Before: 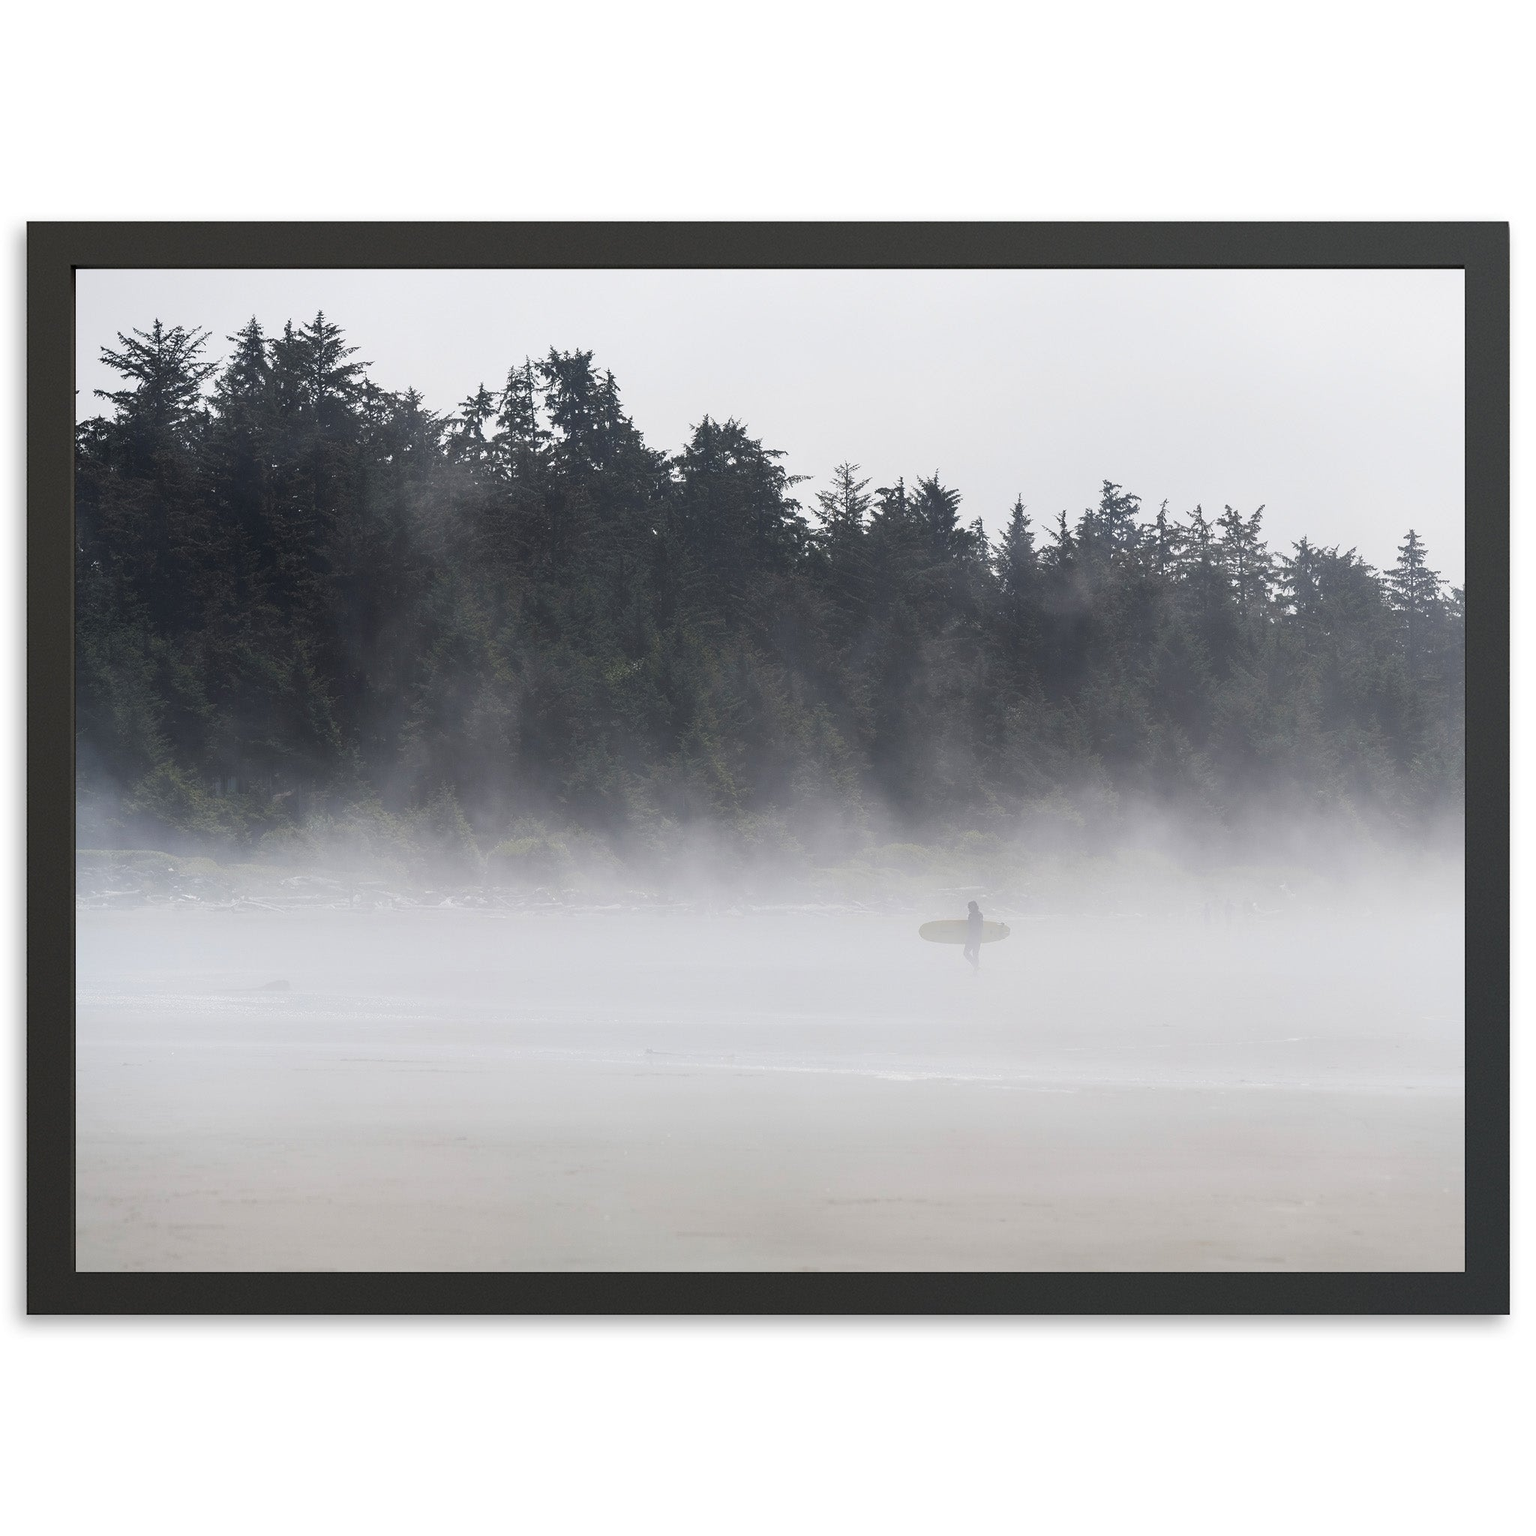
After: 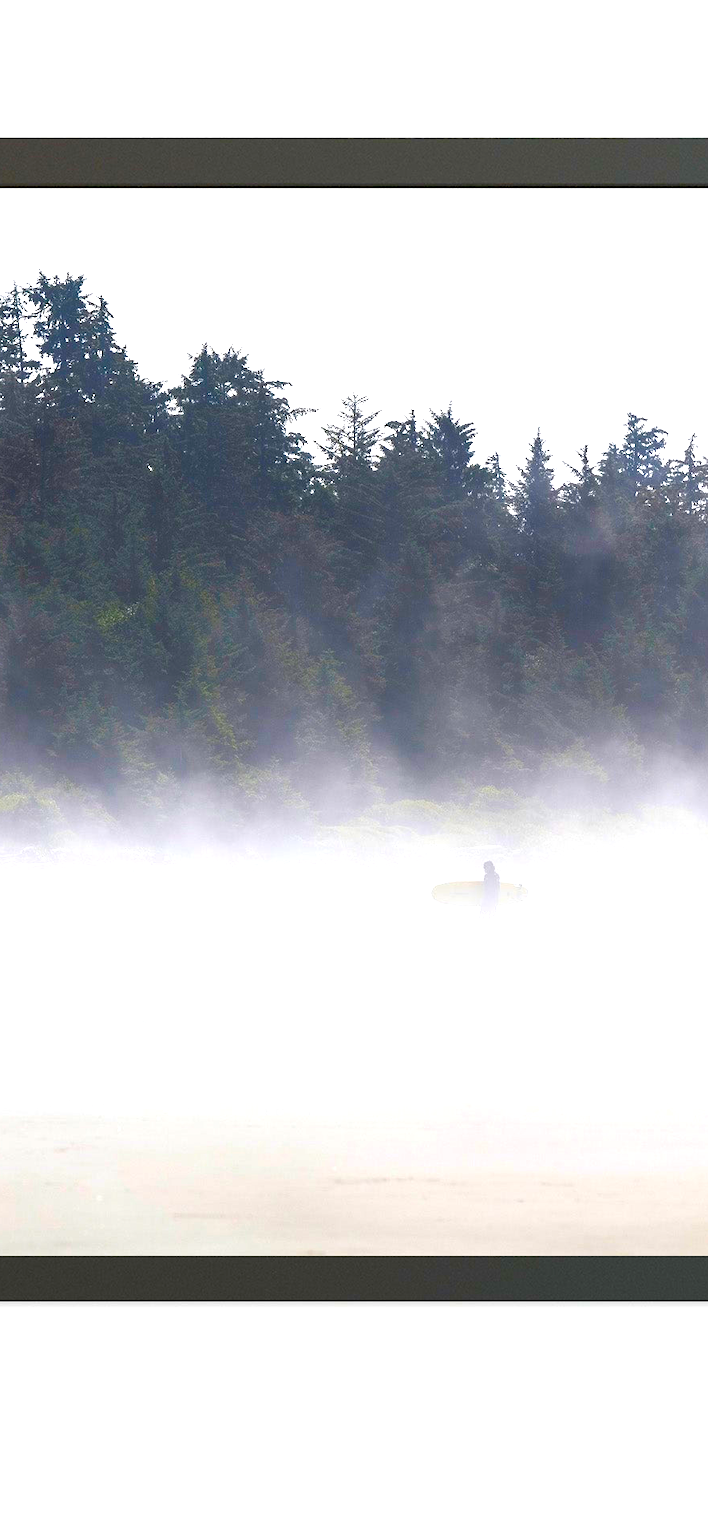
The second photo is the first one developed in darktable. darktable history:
color balance rgb: linear chroma grading › global chroma 25%, perceptual saturation grading › global saturation 40%, perceptual saturation grading › highlights -50%, perceptual saturation grading › shadows 30%, perceptual brilliance grading › global brilliance 25%, global vibrance 60%
crop: left 33.452%, top 6.025%, right 23.155%
tone equalizer: on, module defaults
